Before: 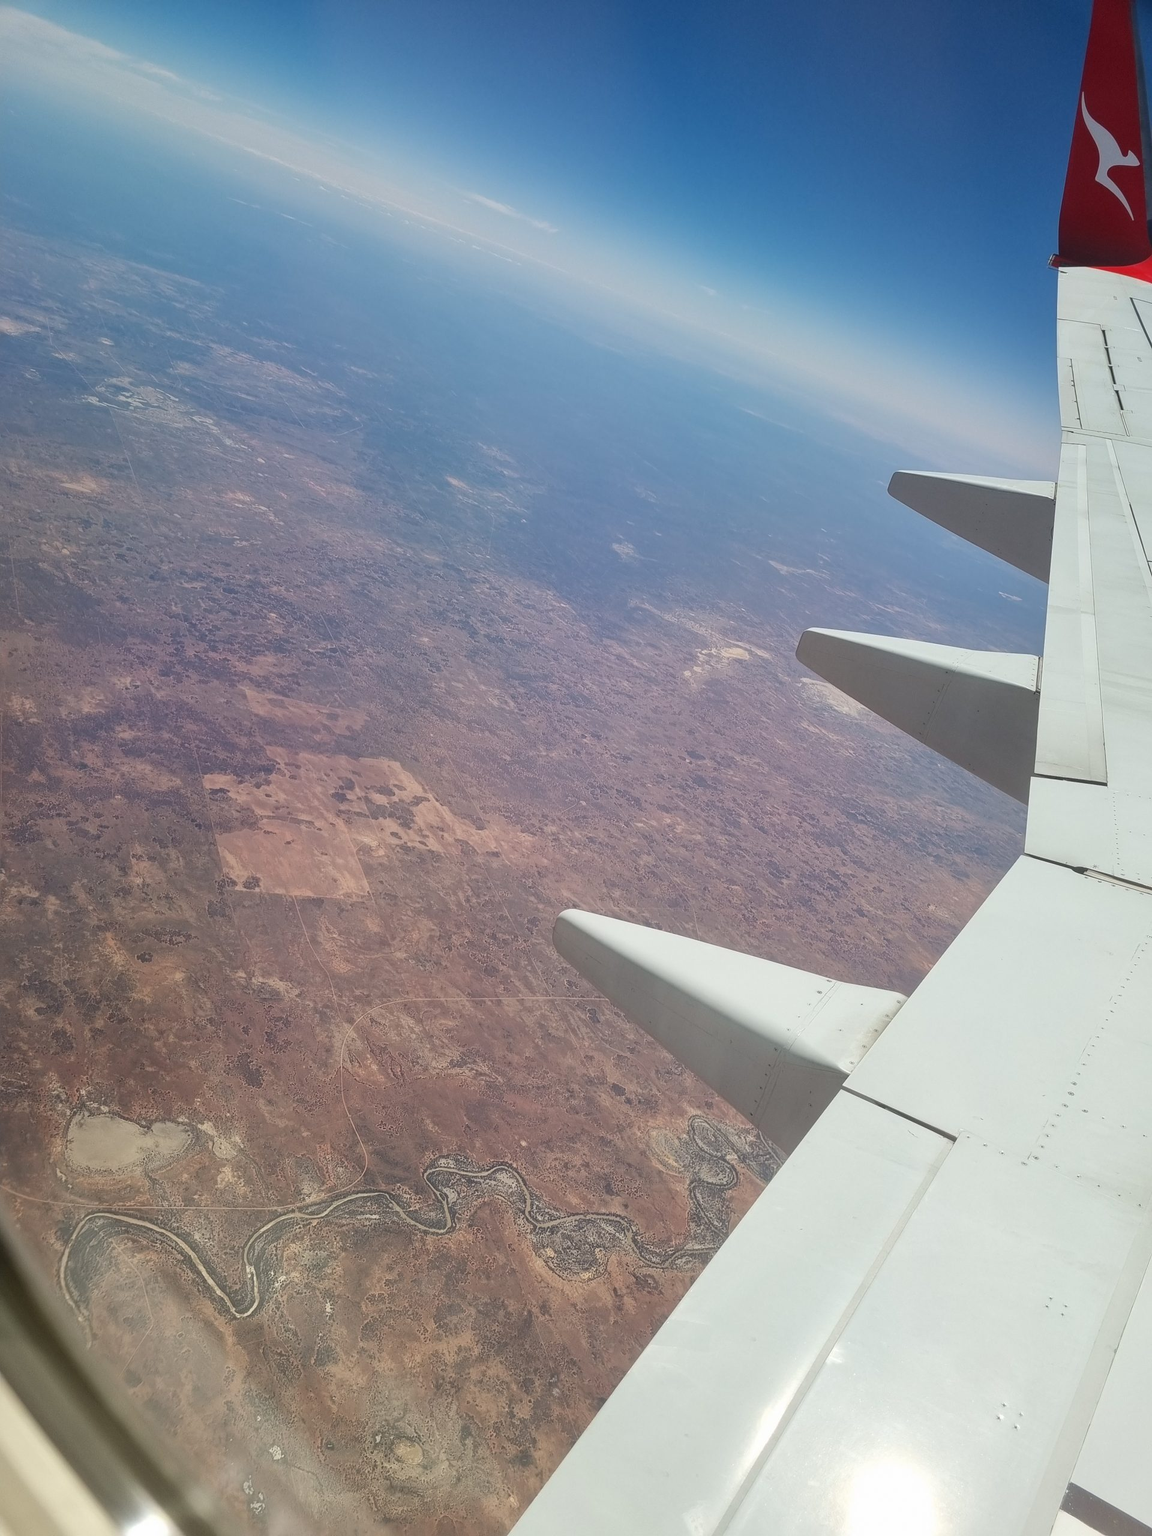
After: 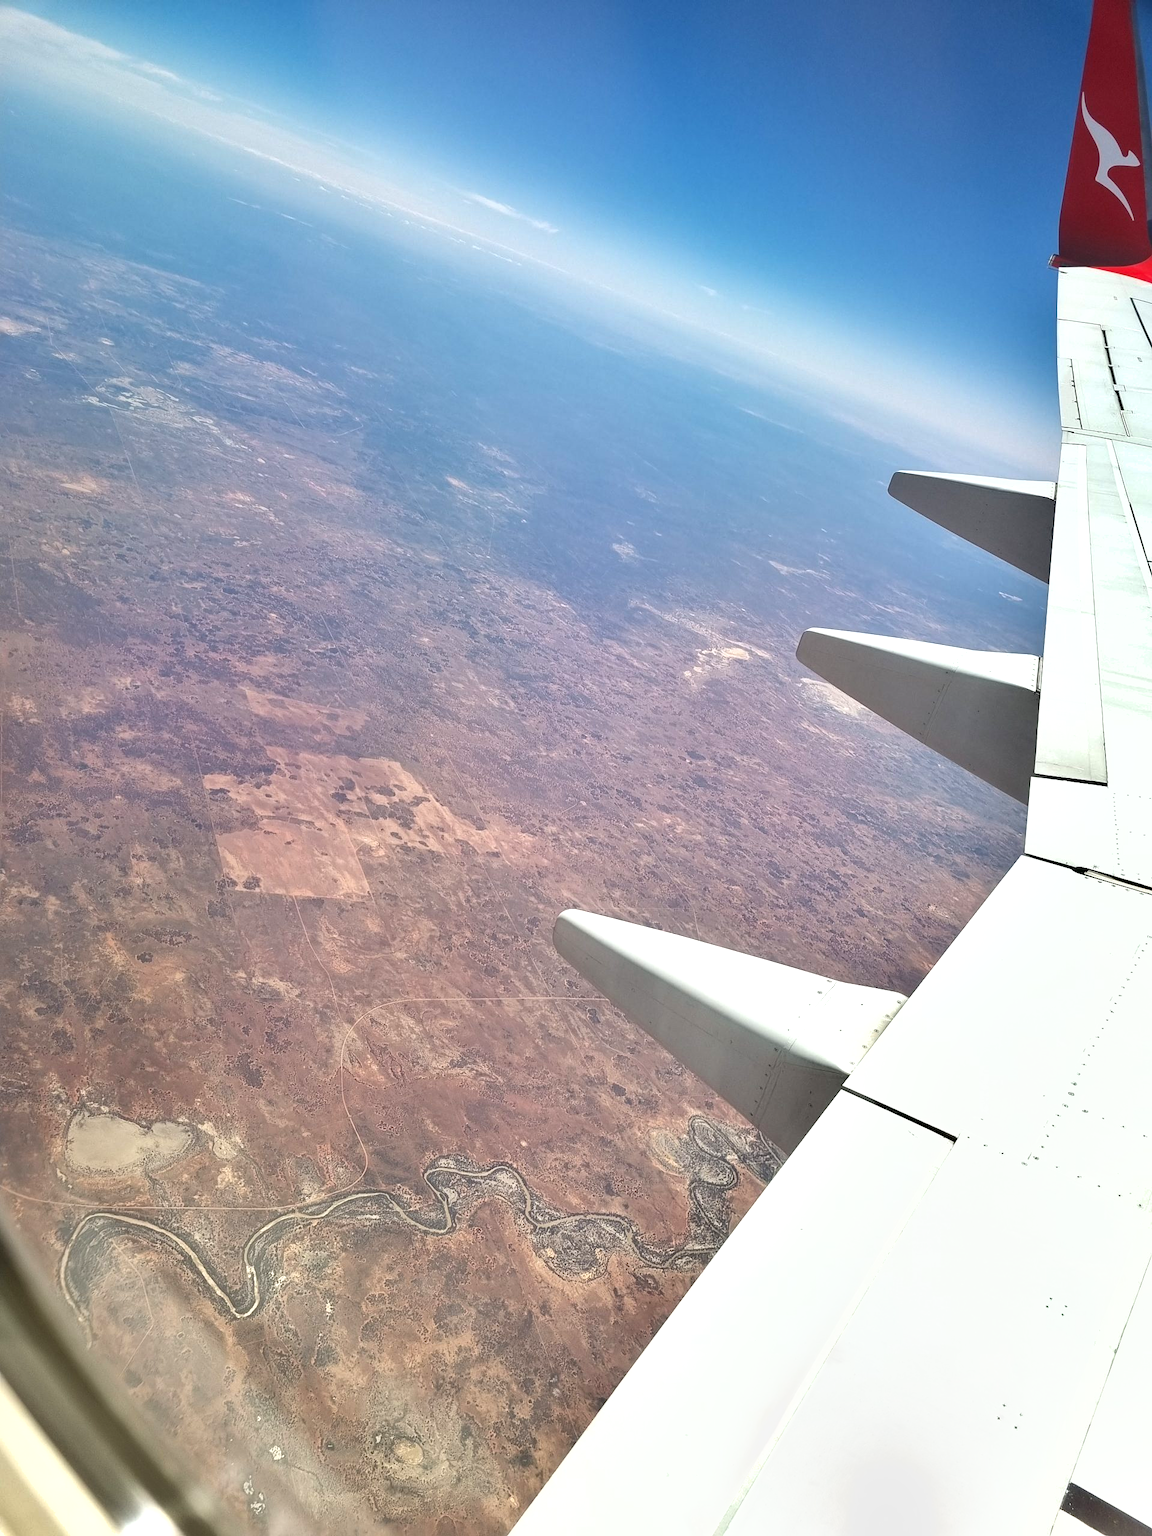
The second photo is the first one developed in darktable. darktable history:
shadows and highlights: shadows 5, soften with gaussian
exposure: exposure 0.766 EV, compensate highlight preservation false
